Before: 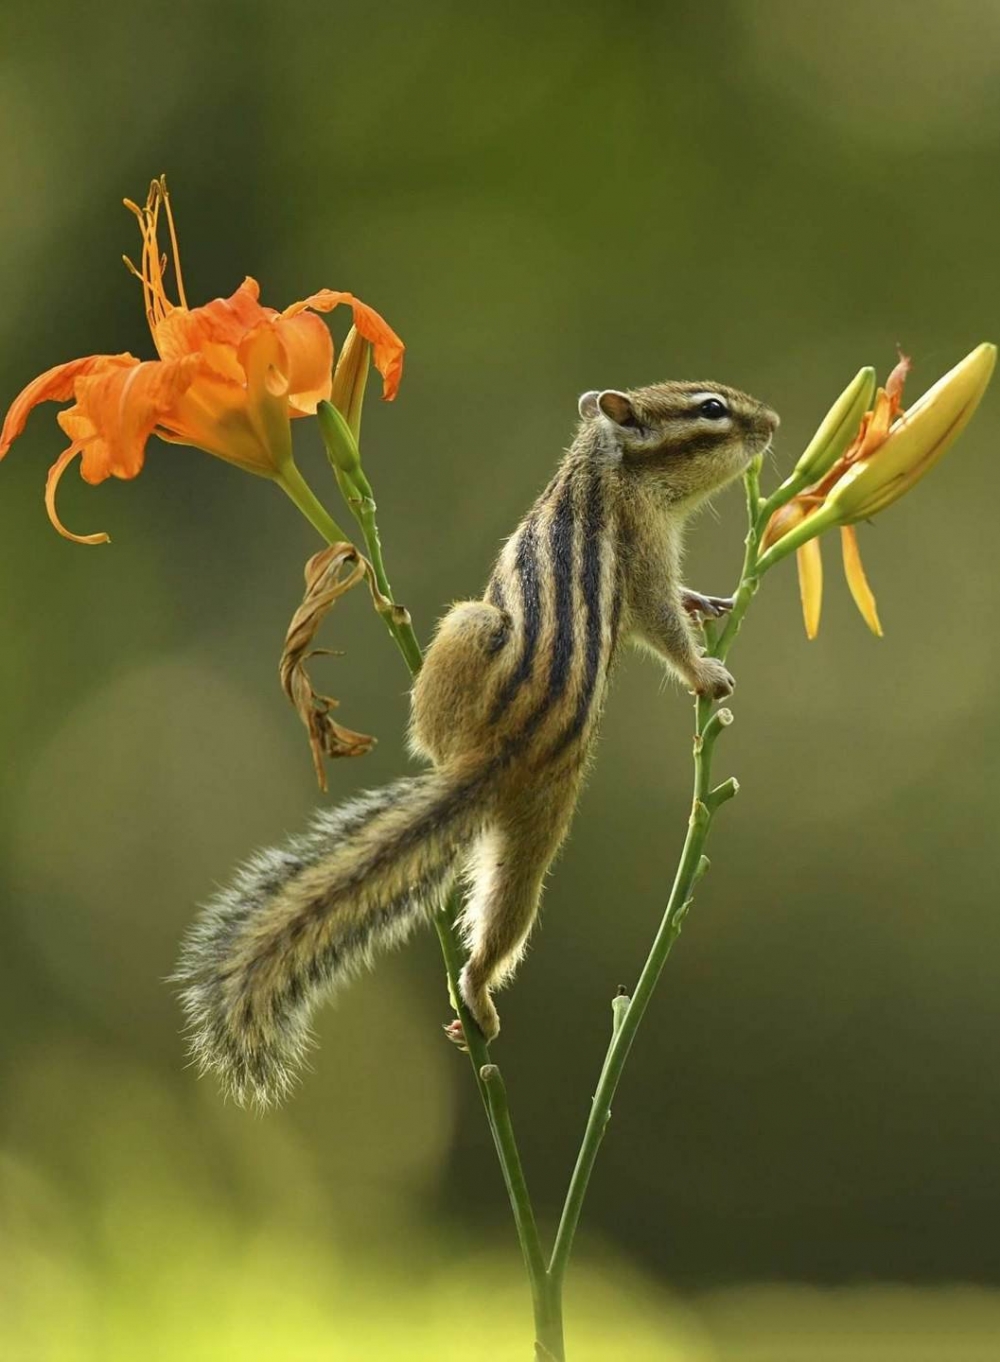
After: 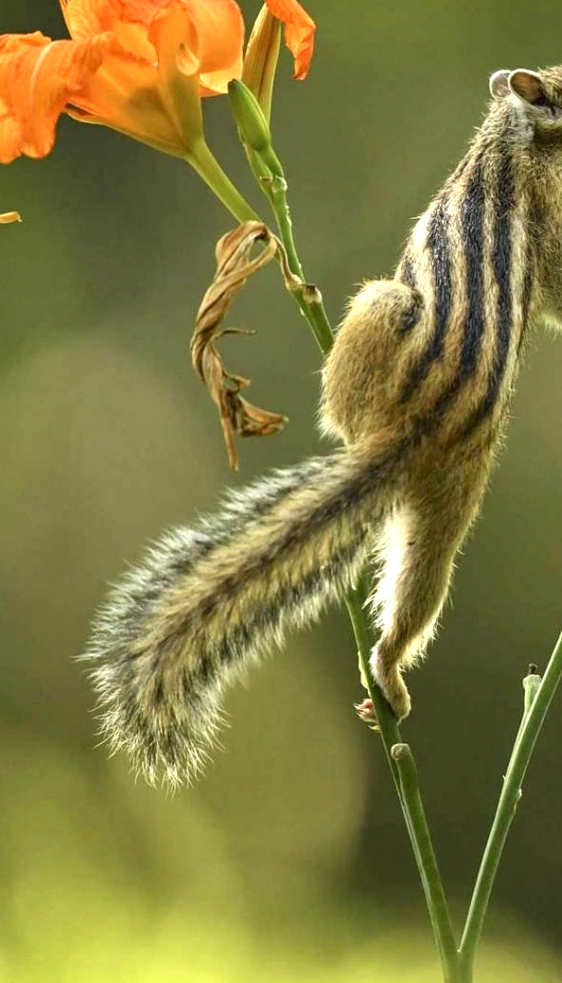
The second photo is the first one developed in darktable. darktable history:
crop: left 8.985%, top 23.635%, right 34.74%, bottom 4.149%
local contrast: detail 130%
exposure: black level correction 0.001, exposure 0.498 EV, compensate highlight preservation false
